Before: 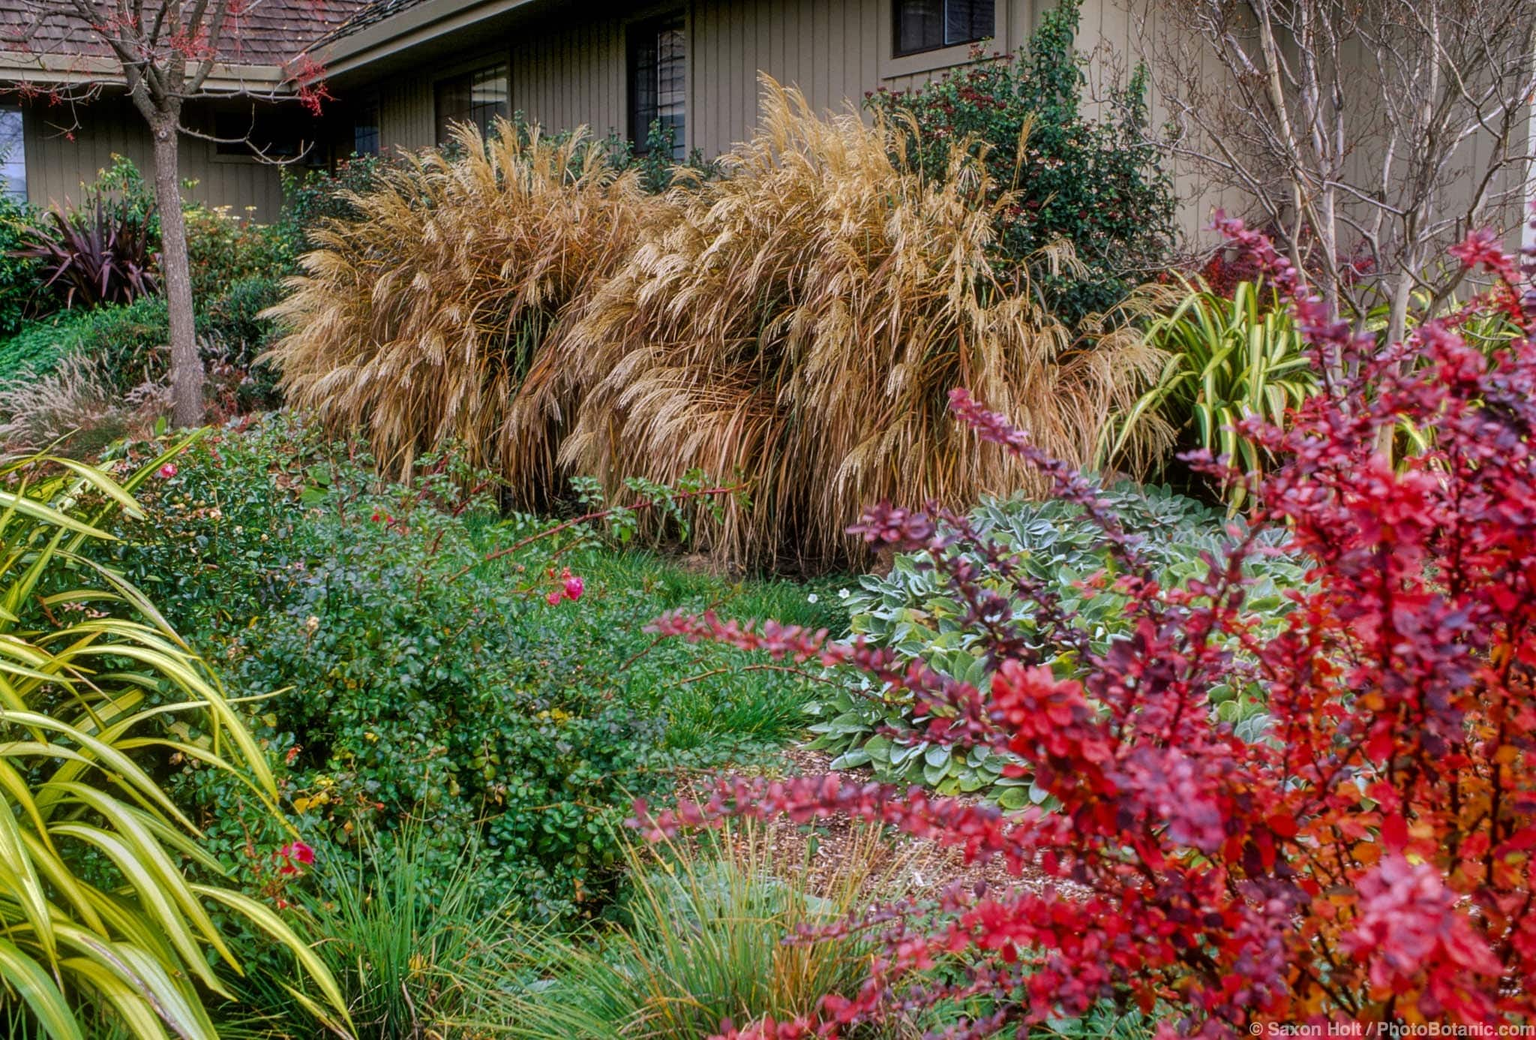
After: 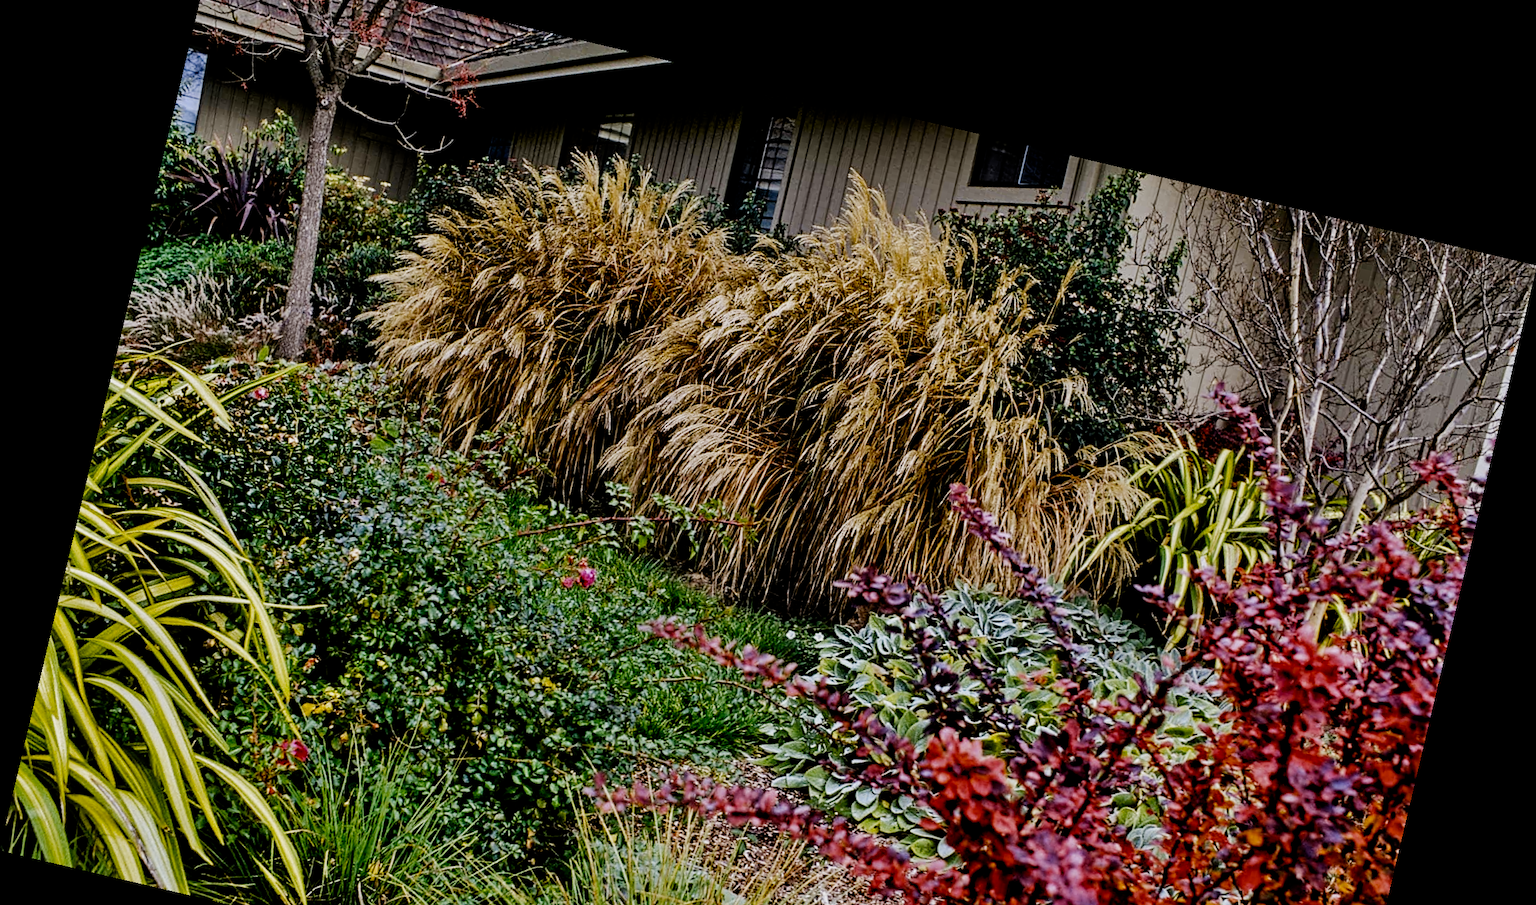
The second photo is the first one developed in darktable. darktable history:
color contrast: green-magenta contrast 0.85, blue-yellow contrast 1.25, unbound 0
rotate and perspective: rotation 13.27°, automatic cropping off
tone equalizer: -8 EV -0.417 EV, -7 EV -0.389 EV, -6 EV -0.333 EV, -5 EV -0.222 EV, -3 EV 0.222 EV, -2 EV 0.333 EV, -1 EV 0.389 EV, +0 EV 0.417 EV, edges refinement/feathering 500, mask exposure compensation -1.57 EV, preserve details no
filmic rgb: middle gray luminance 29%, black relative exposure -10.3 EV, white relative exposure 5.5 EV, threshold 6 EV, target black luminance 0%, hardness 3.95, latitude 2.04%, contrast 1.132, highlights saturation mix 5%, shadows ↔ highlights balance 15.11%, preserve chrominance no, color science v3 (2019), use custom middle-gray values true, iterations of high-quality reconstruction 0, enable highlight reconstruction true
contrast equalizer: octaves 7, y [[0.5, 0.542, 0.583, 0.625, 0.667, 0.708], [0.5 ×6], [0.5 ×6], [0 ×6], [0 ×6]]
crop: top 3.857%, bottom 21.132%
